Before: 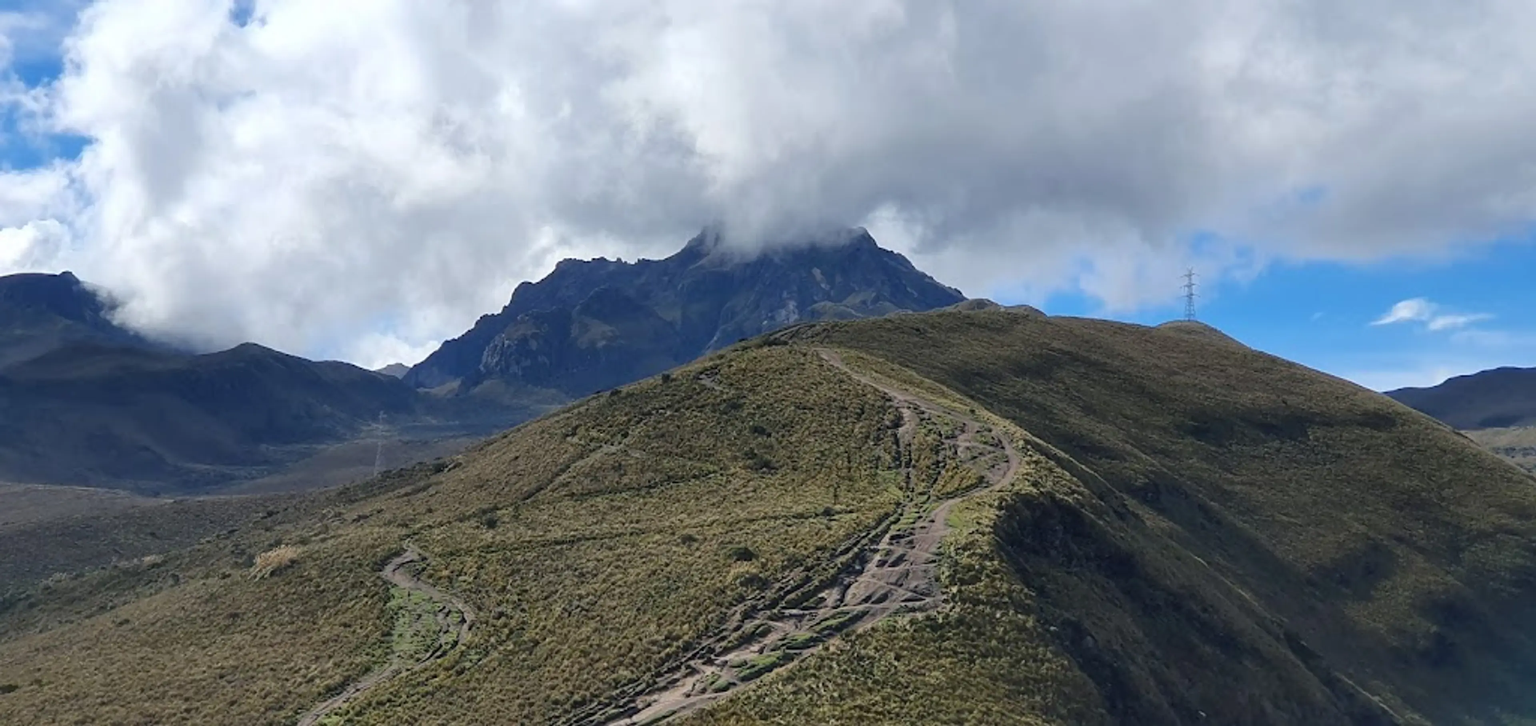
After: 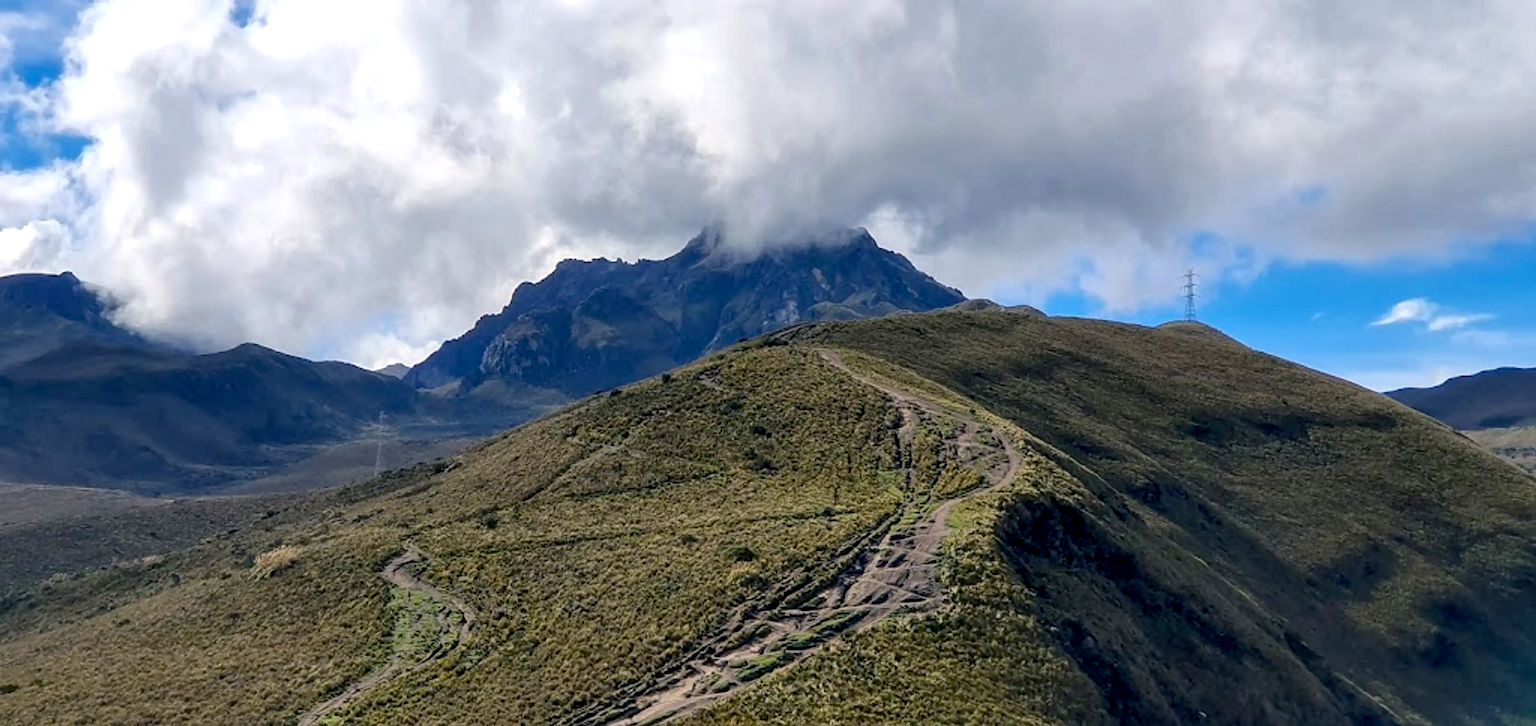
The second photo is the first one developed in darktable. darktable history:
color balance rgb: highlights gain › chroma 1.342%, highlights gain › hue 56.31°, perceptual saturation grading › global saturation 19.867%, perceptual brilliance grading › global brilliance 3.095%
exposure: black level correction 0.009, exposure 0.016 EV, compensate exposure bias true, compensate highlight preservation false
local contrast: on, module defaults
